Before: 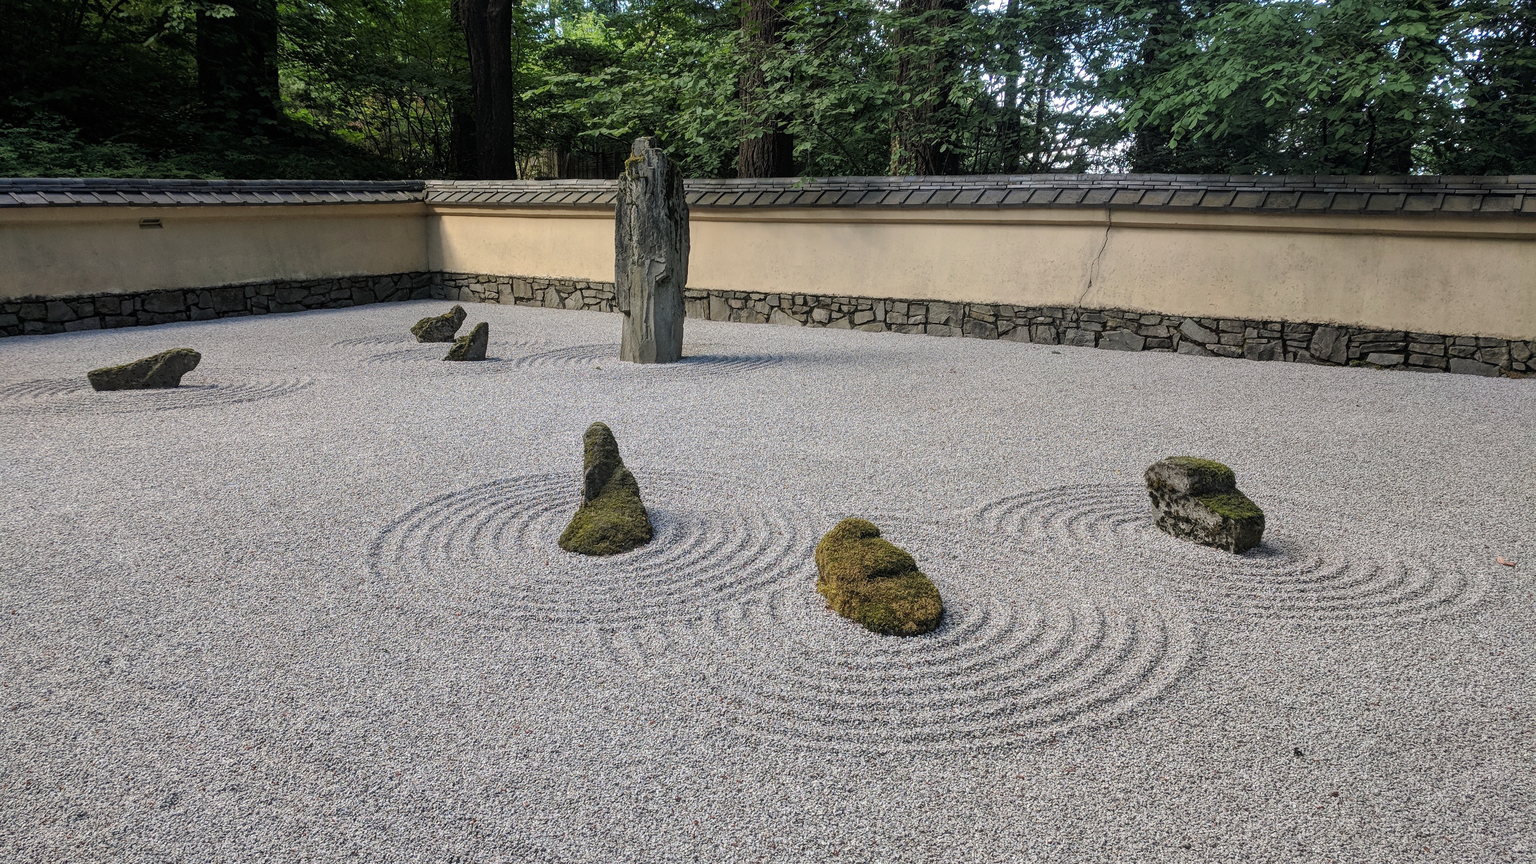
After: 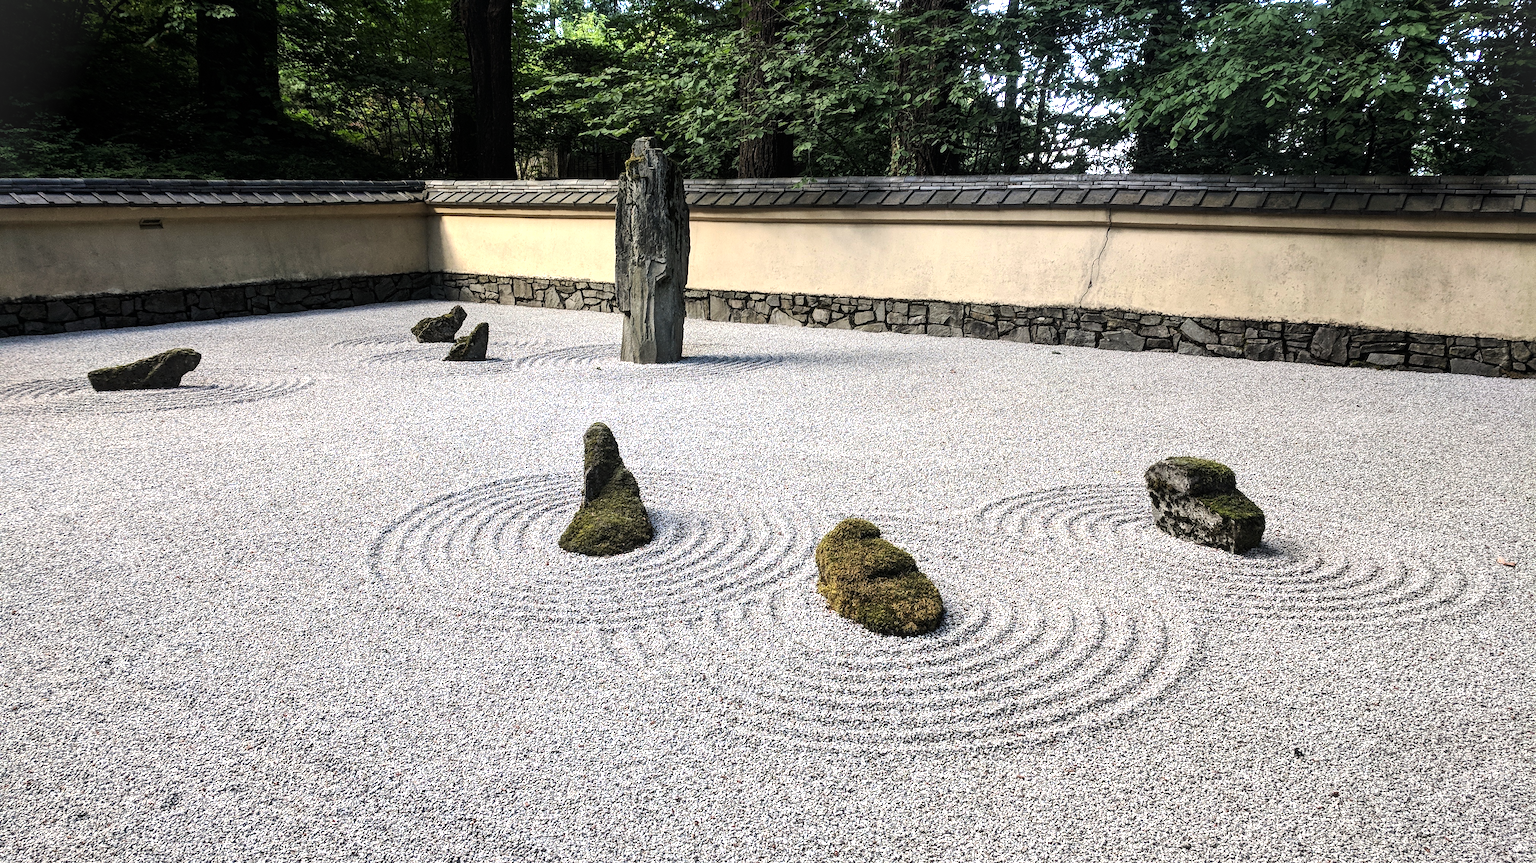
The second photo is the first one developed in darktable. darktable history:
tone equalizer: -8 EV -1.08 EV, -7 EV -1.01 EV, -6 EV -0.867 EV, -5 EV -0.578 EV, -3 EV 0.578 EV, -2 EV 0.867 EV, -1 EV 1.01 EV, +0 EV 1.08 EV, edges refinement/feathering 500, mask exposure compensation -1.57 EV, preserve details no
vignetting: fall-off start 100%, brightness 0.05, saturation 0
